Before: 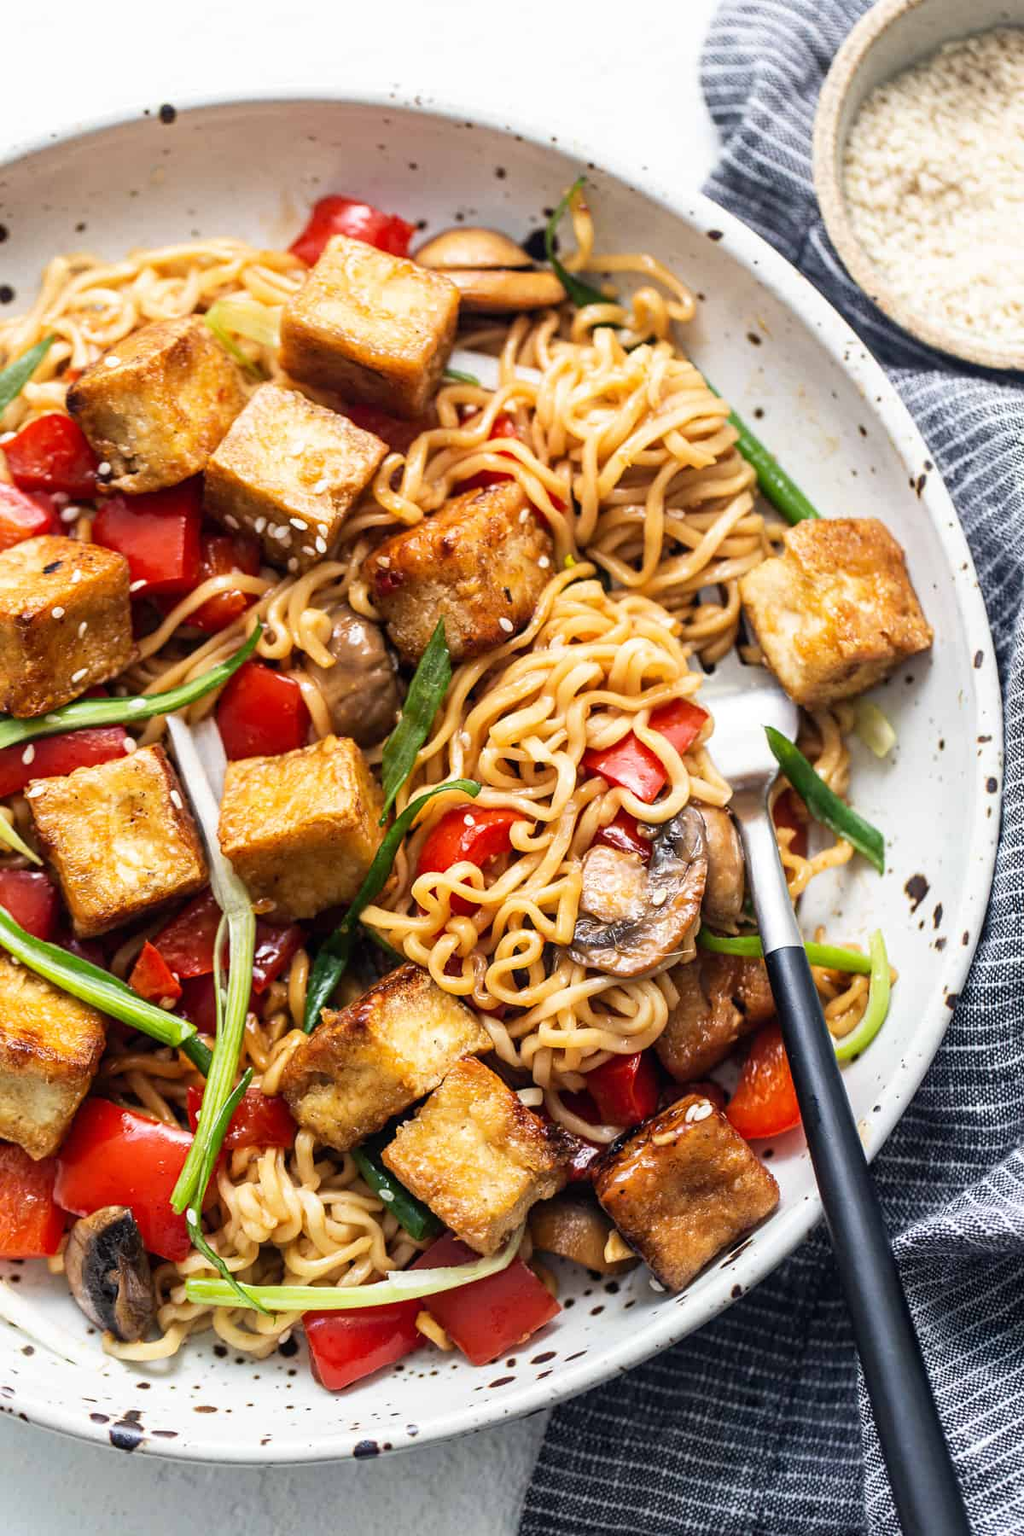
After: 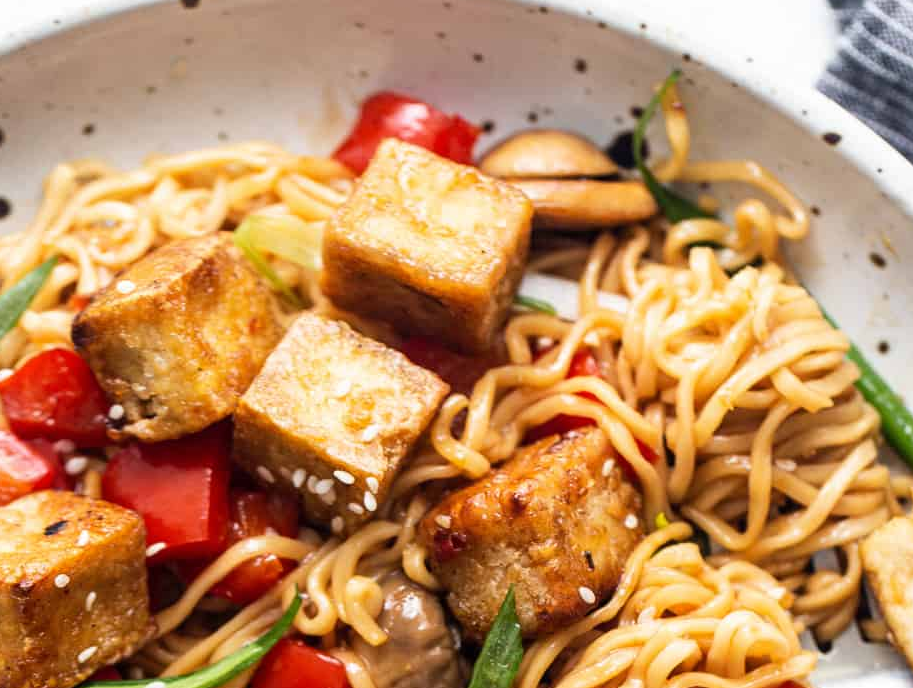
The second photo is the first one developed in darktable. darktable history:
crop: left 0.53%, top 7.638%, right 23.336%, bottom 54.09%
